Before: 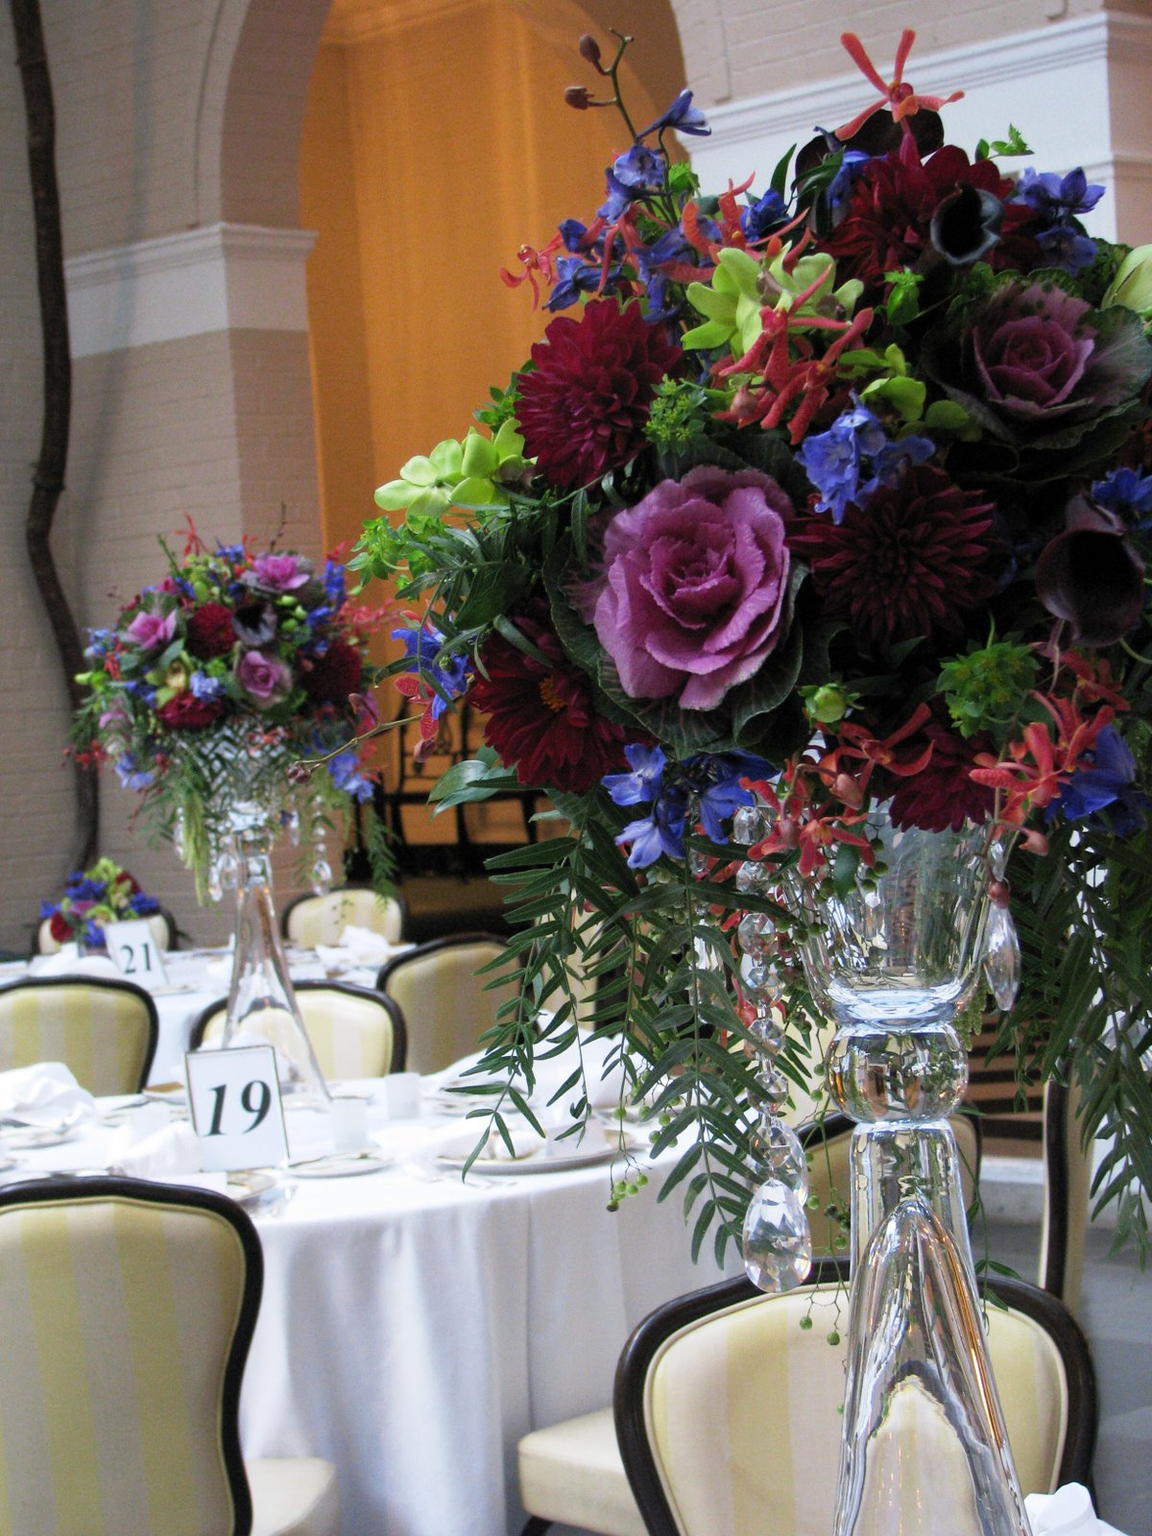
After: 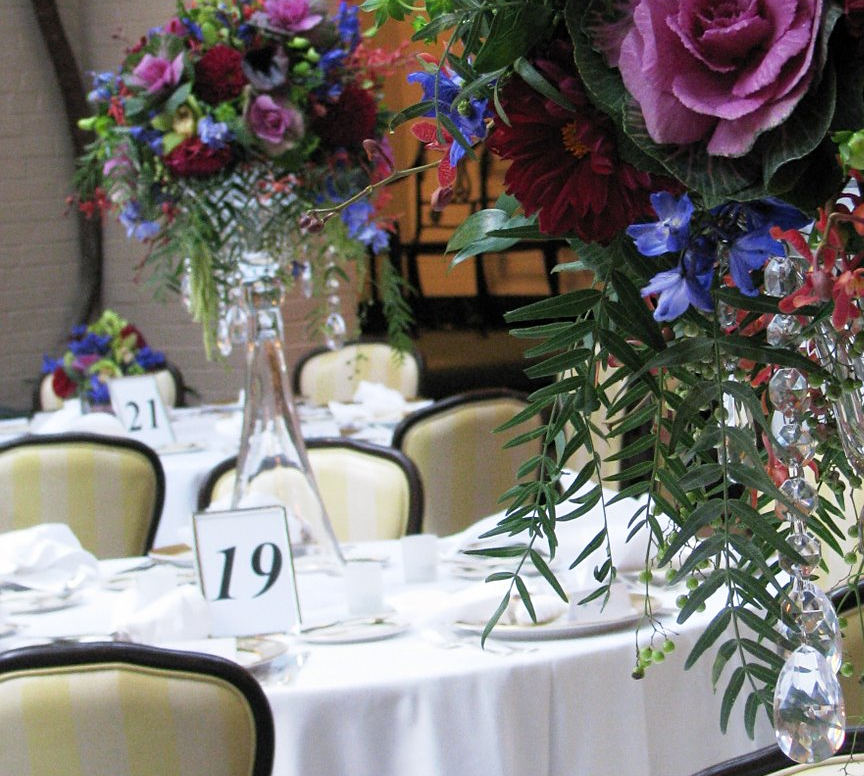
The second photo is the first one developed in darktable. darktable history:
tone equalizer: on, module defaults
crop: top 36.498%, right 27.964%, bottom 14.995%
sharpen: amount 0.2
